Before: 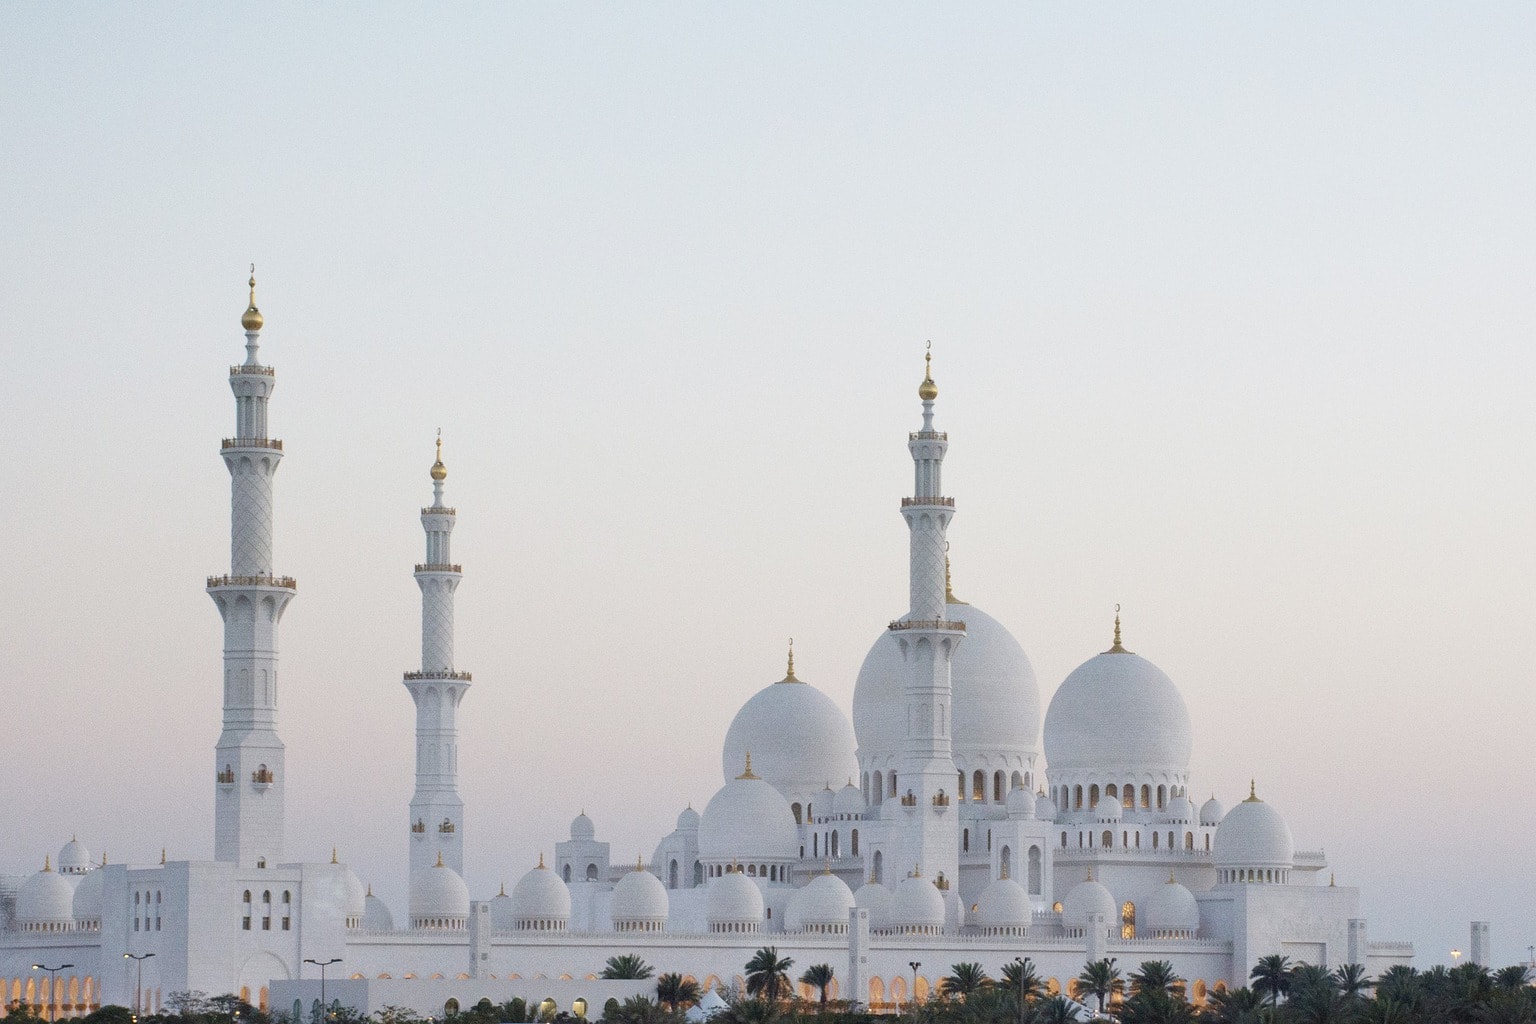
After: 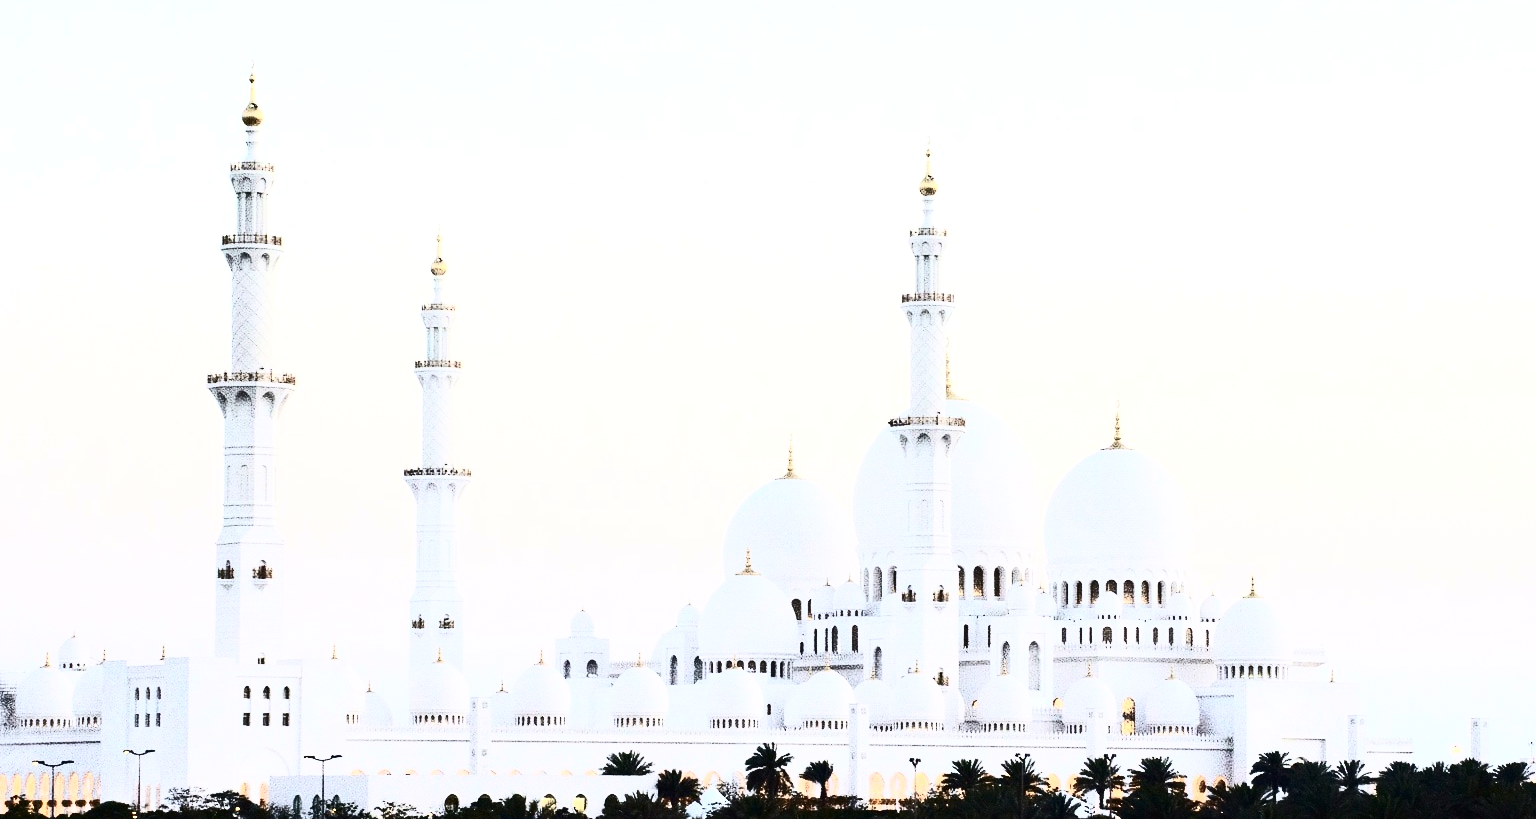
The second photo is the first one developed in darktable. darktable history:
crop and rotate: top 19.998%
contrast brightness saturation: contrast 0.93, brightness 0.2
color contrast: green-magenta contrast 0.96
tone equalizer: -8 EV -0.75 EV, -7 EV -0.7 EV, -6 EV -0.6 EV, -5 EV -0.4 EV, -3 EV 0.4 EV, -2 EV 0.6 EV, -1 EV 0.7 EV, +0 EV 0.75 EV, edges refinement/feathering 500, mask exposure compensation -1.57 EV, preserve details no
